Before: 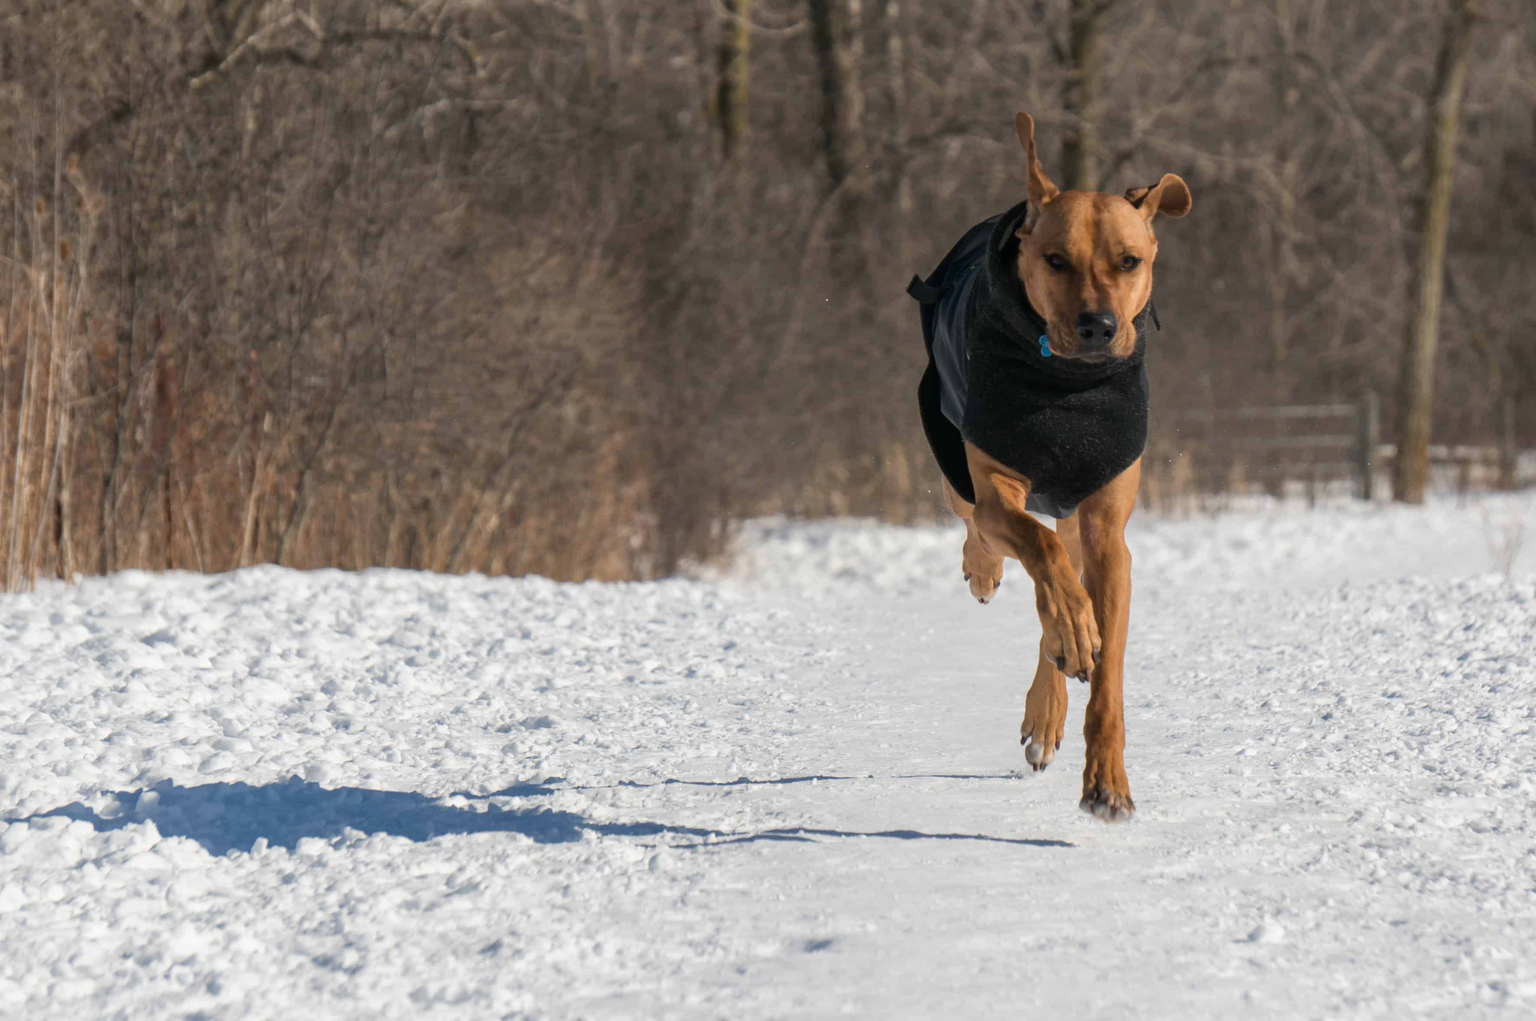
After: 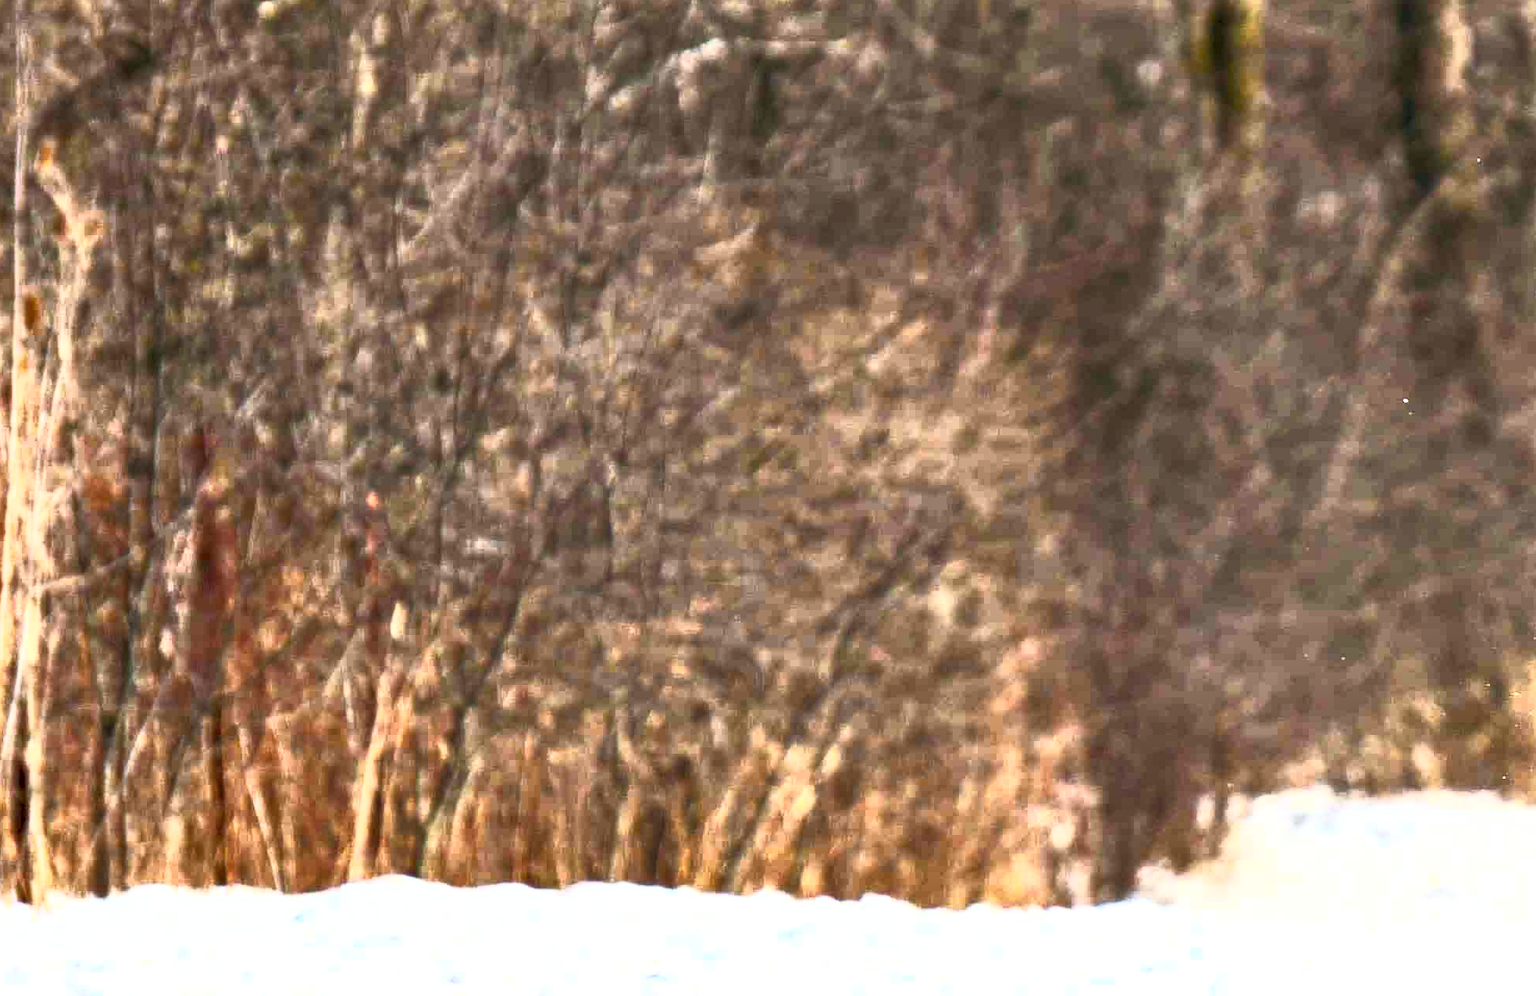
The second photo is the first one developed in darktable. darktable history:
local contrast: highlights 102%, shadows 103%, detail 119%, midtone range 0.2
contrast brightness saturation: contrast 0.982, brightness 0.994, saturation 0.984
contrast equalizer: y [[0.6 ×6], [0.55 ×6], [0 ×6], [0 ×6], [0 ×6]]
crop and rotate: left 3.068%, top 7.602%, right 41.419%, bottom 38.177%
